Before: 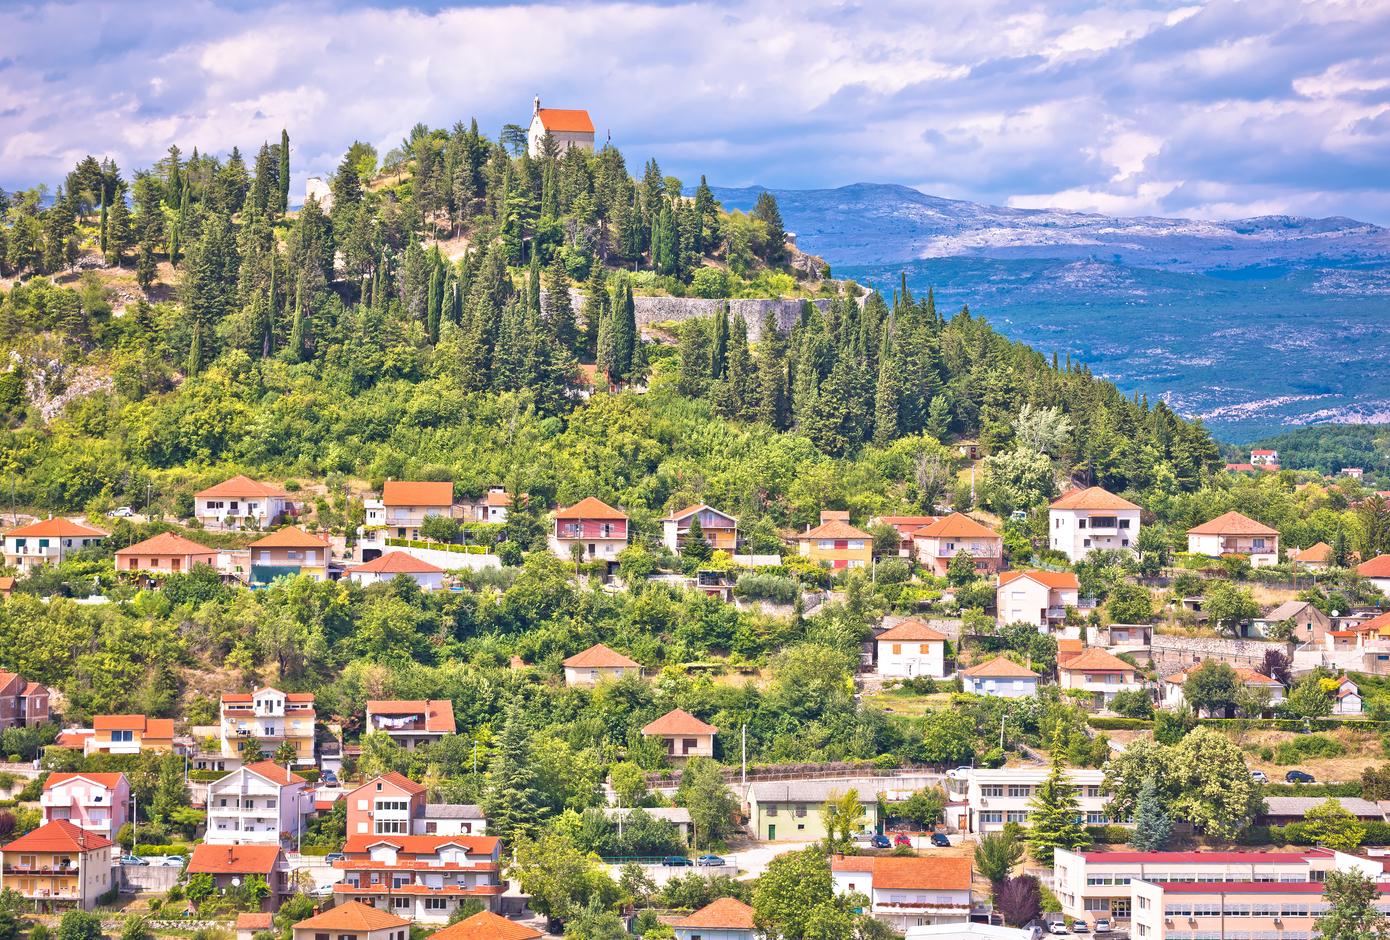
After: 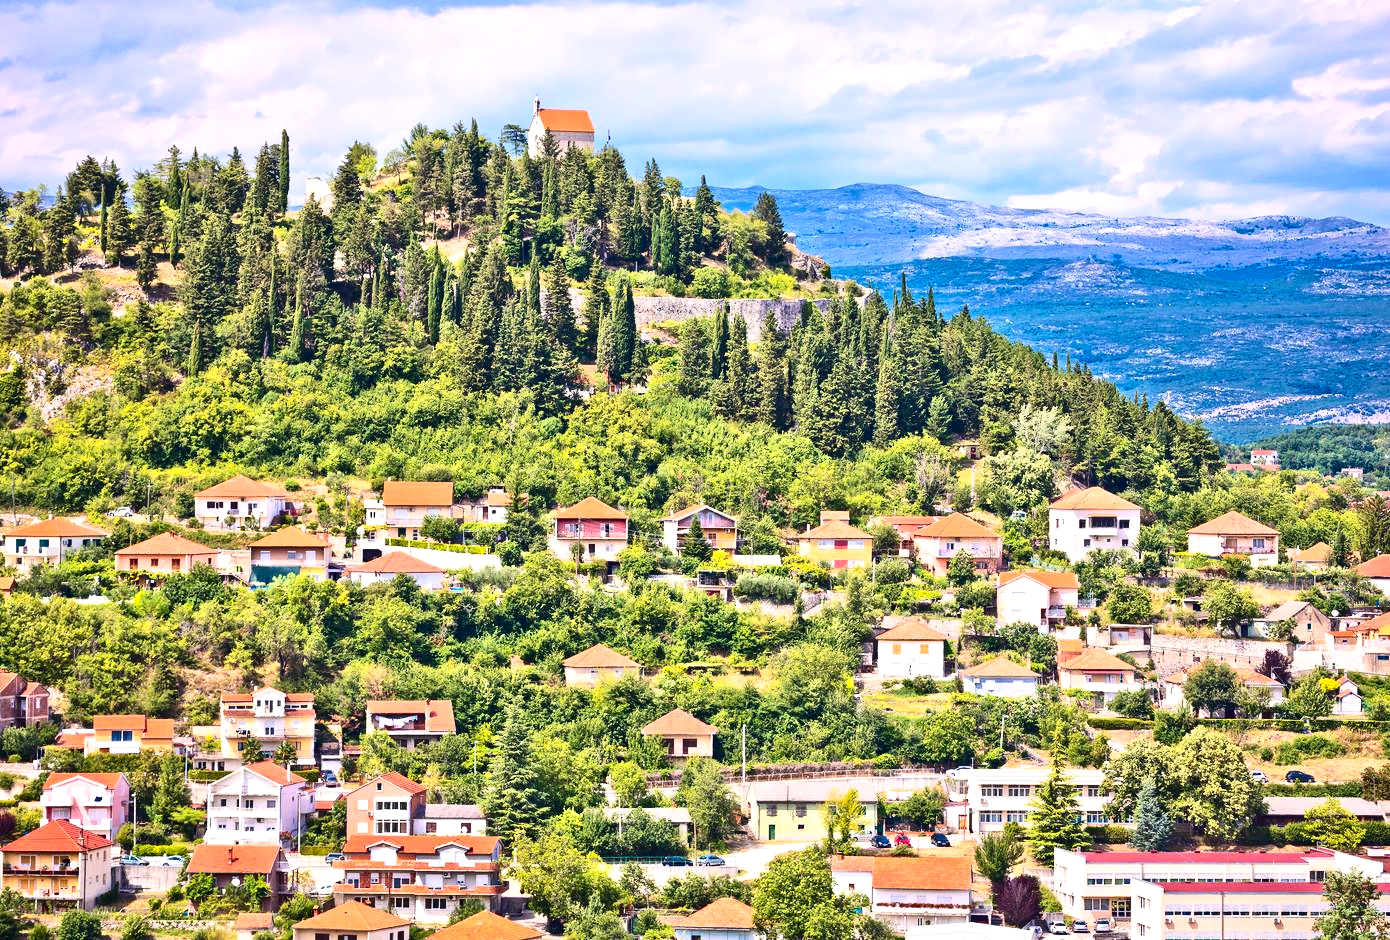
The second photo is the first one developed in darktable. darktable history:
exposure: exposure 0.236 EV, compensate highlight preservation false
contrast brightness saturation: contrast 0.32, brightness -0.08, saturation 0.17
